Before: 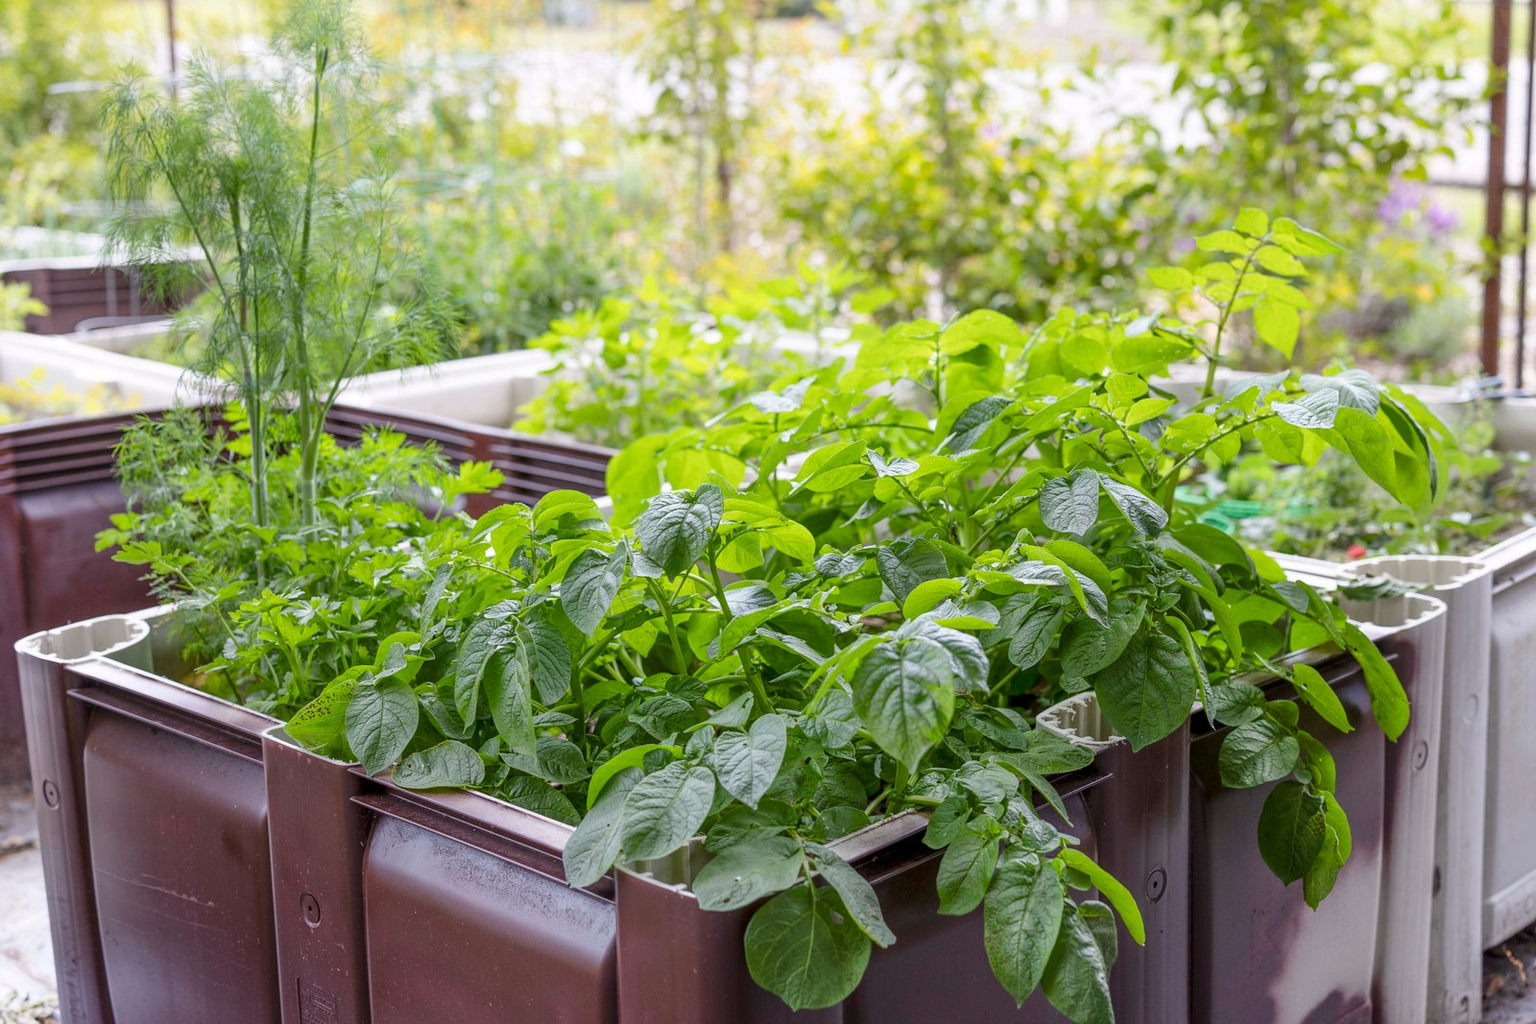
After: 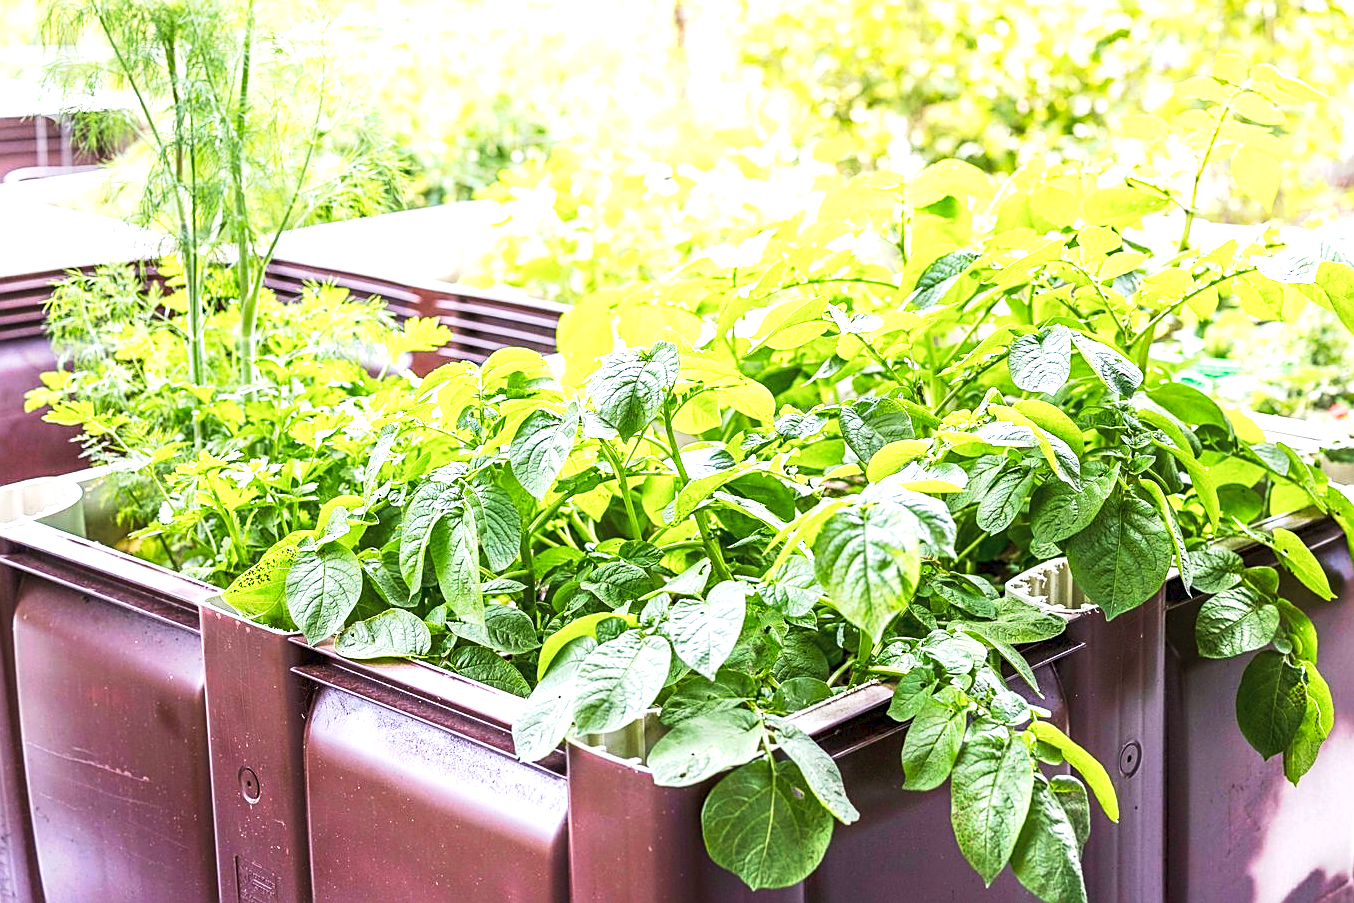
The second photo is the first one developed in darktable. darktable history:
tone curve: curves: ch0 [(0, 0) (0.003, 0.045) (0.011, 0.051) (0.025, 0.057) (0.044, 0.074) (0.069, 0.096) (0.1, 0.125) (0.136, 0.16) (0.177, 0.201) (0.224, 0.242) (0.277, 0.299) (0.335, 0.362) (0.399, 0.432) (0.468, 0.512) (0.543, 0.601) (0.623, 0.691) (0.709, 0.786) (0.801, 0.876) (0.898, 0.927) (1, 1)], preserve colors none
crop and rotate: left 4.676%, top 15.293%, right 10.653%
exposure: exposure 0.948 EV, compensate exposure bias true, compensate highlight preservation false
velvia: on, module defaults
sharpen: on, module defaults
tone equalizer: -8 EV -0.727 EV, -7 EV -0.695 EV, -6 EV -0.622 EV, -5 EV -0.405 EV, -3 EV 0.381 EV, -2 EV 0.6 EV, -1 EV 0.679 EV, +0 EV 0.722 EV, edges refinement/feathering 500, mask exposure compensation -1.57 EV, preserve details guided filter
